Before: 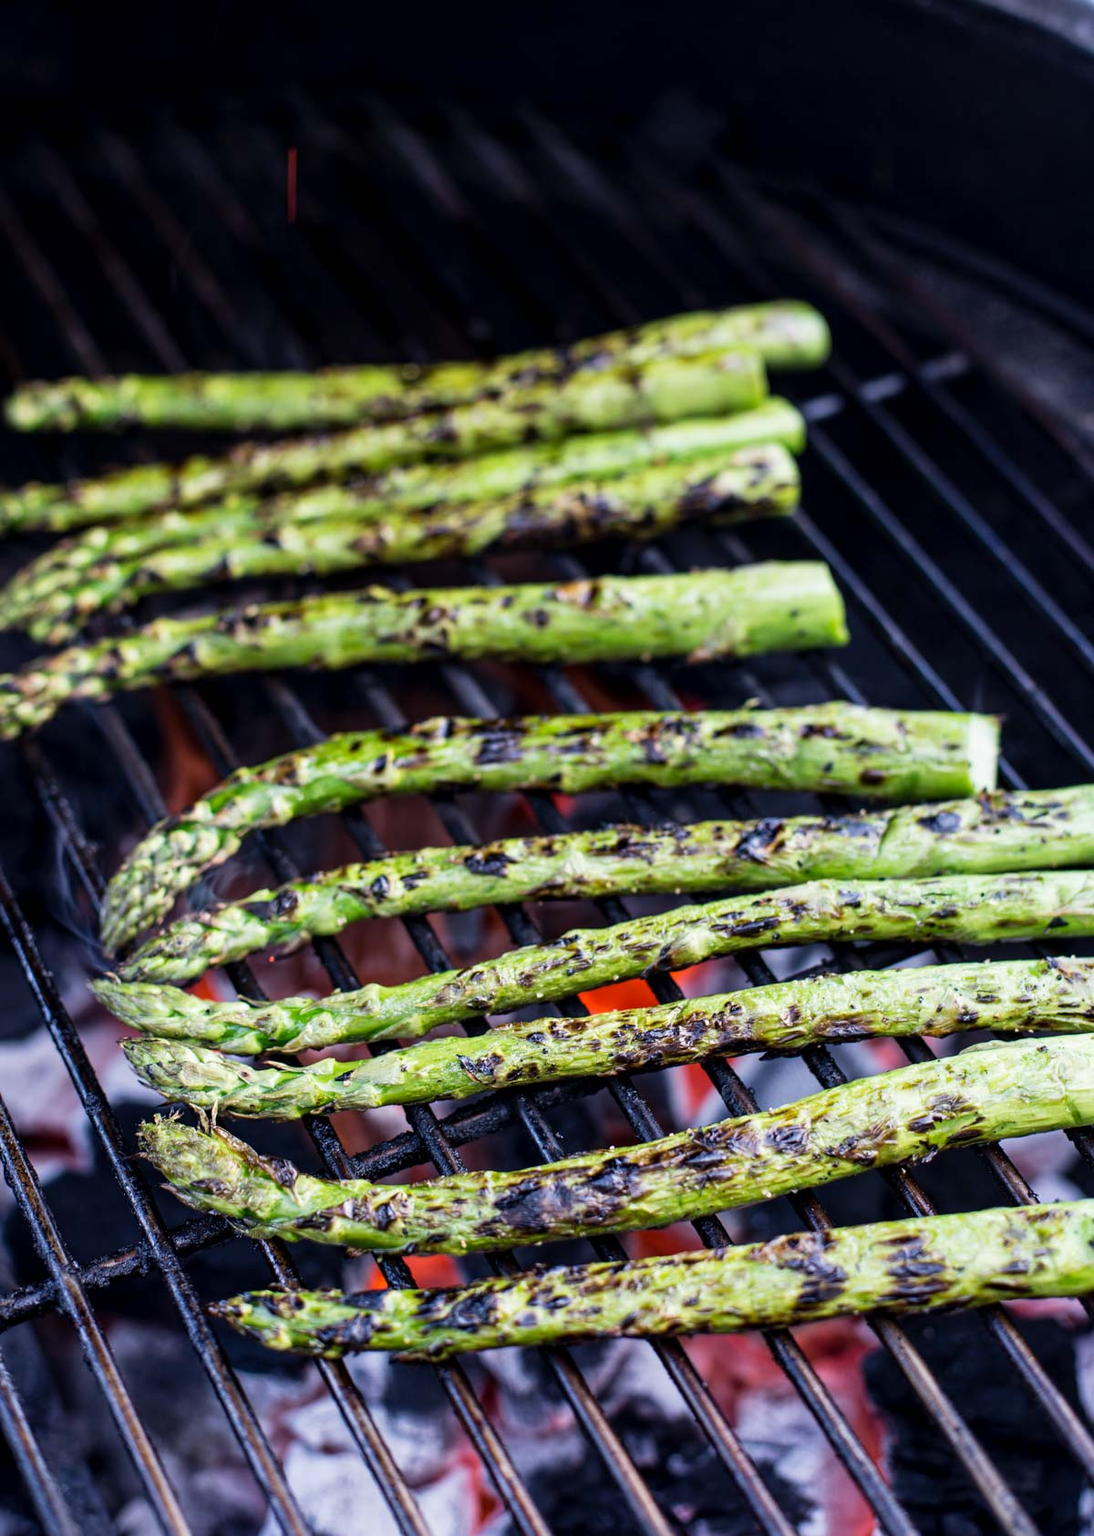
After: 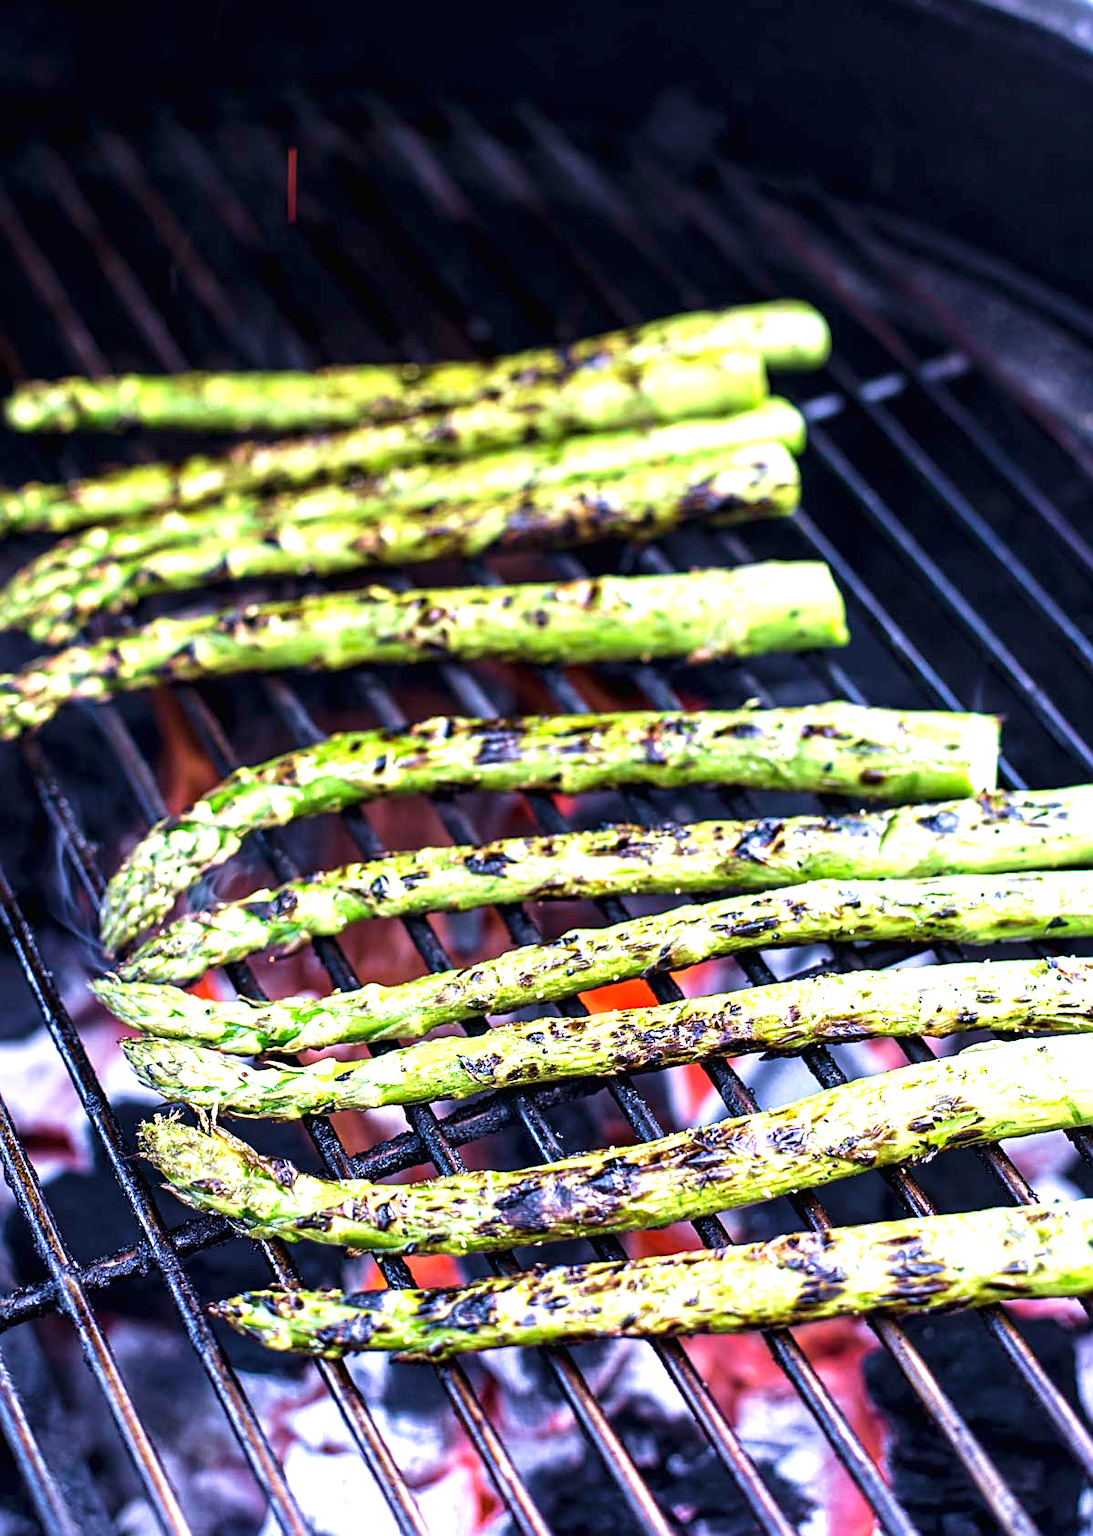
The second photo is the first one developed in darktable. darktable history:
exposure: black level correction 0, exposure 1.2 EV, compensate highlight preservation false
sharpen: on, module defaults
tone equalizer: on, module defaults
velvia: strength 45%
